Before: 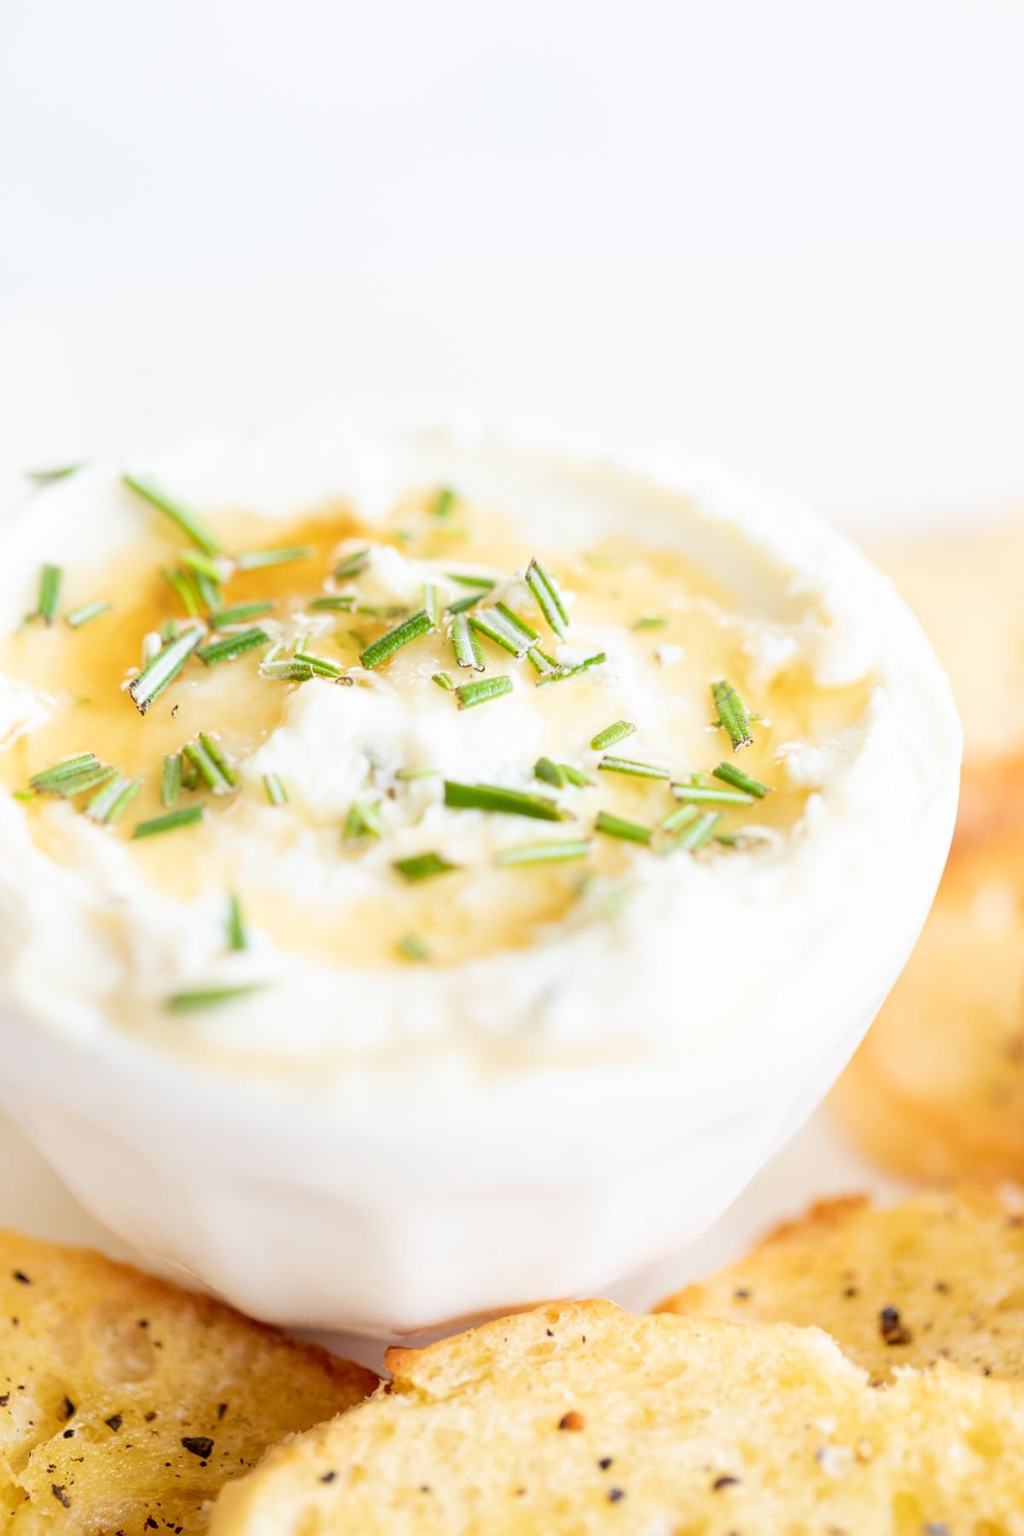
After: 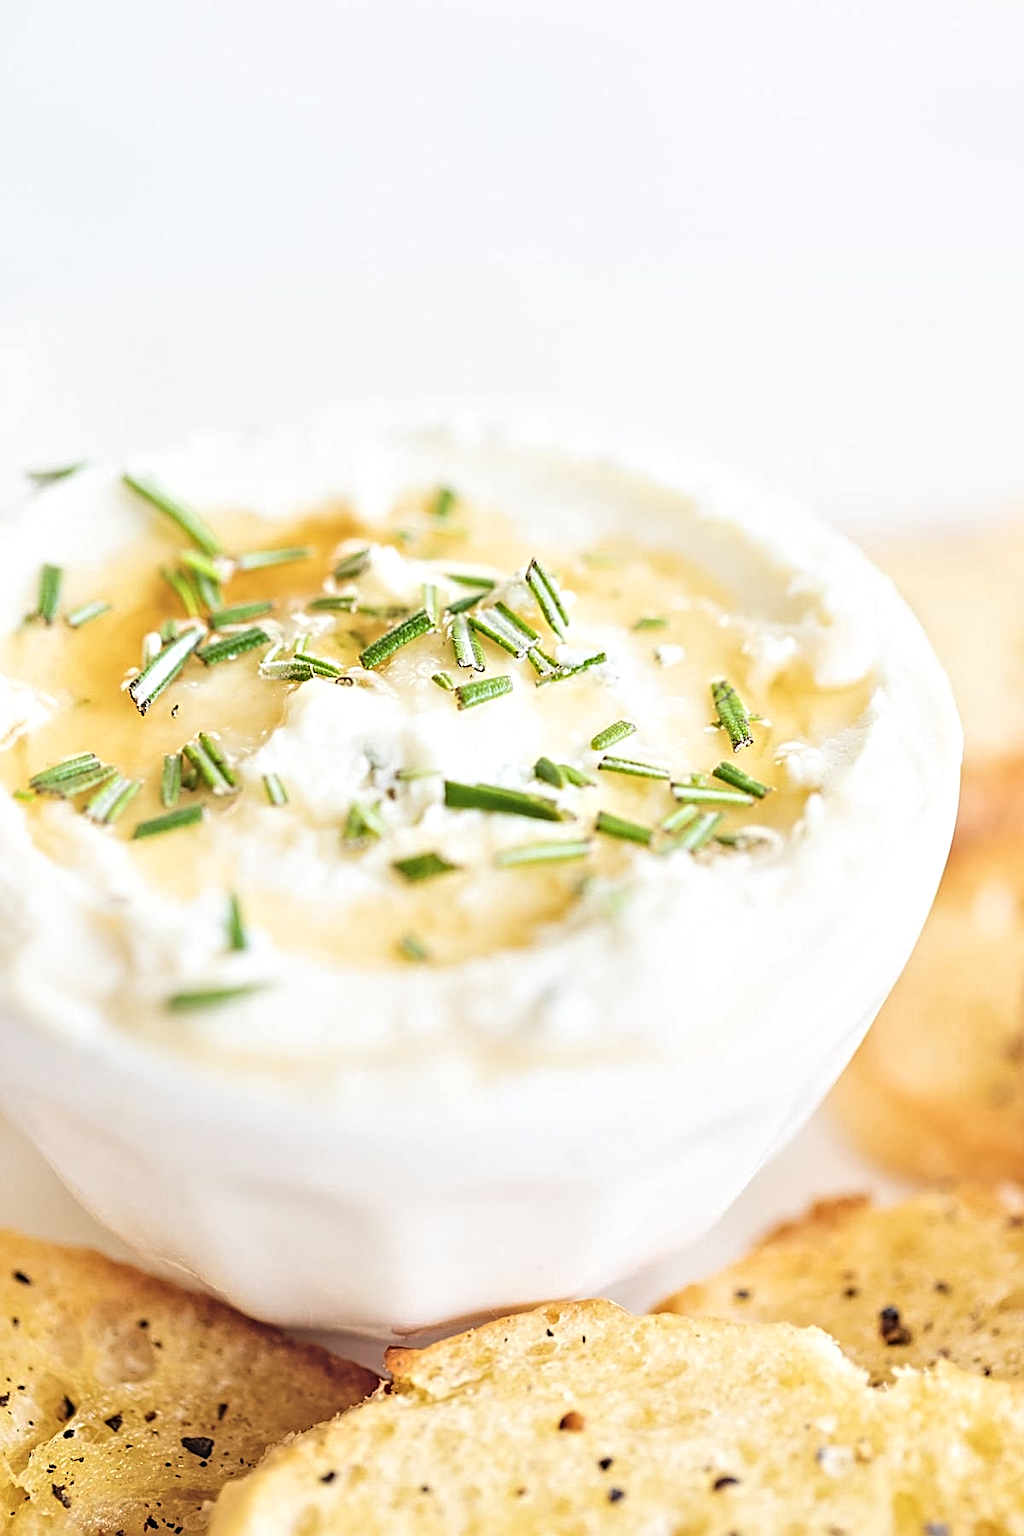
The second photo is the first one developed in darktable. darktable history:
sharpen: on, module defaults
exposure: black level correction -0.03, compensate exposure bias true, compensate highlight preservation false
contrast equalizer: y [[0.5, 0.542, 0.583, 0.625, 0.667, 0.708], [0.5 ×6], [0.5 ×6], [0 ×6], [0 ×6]]
